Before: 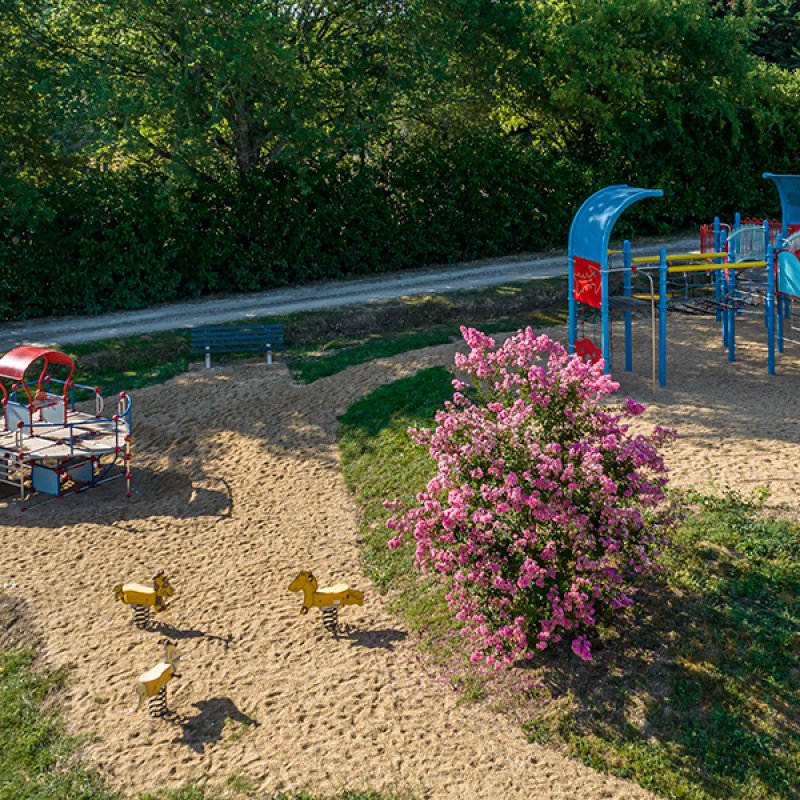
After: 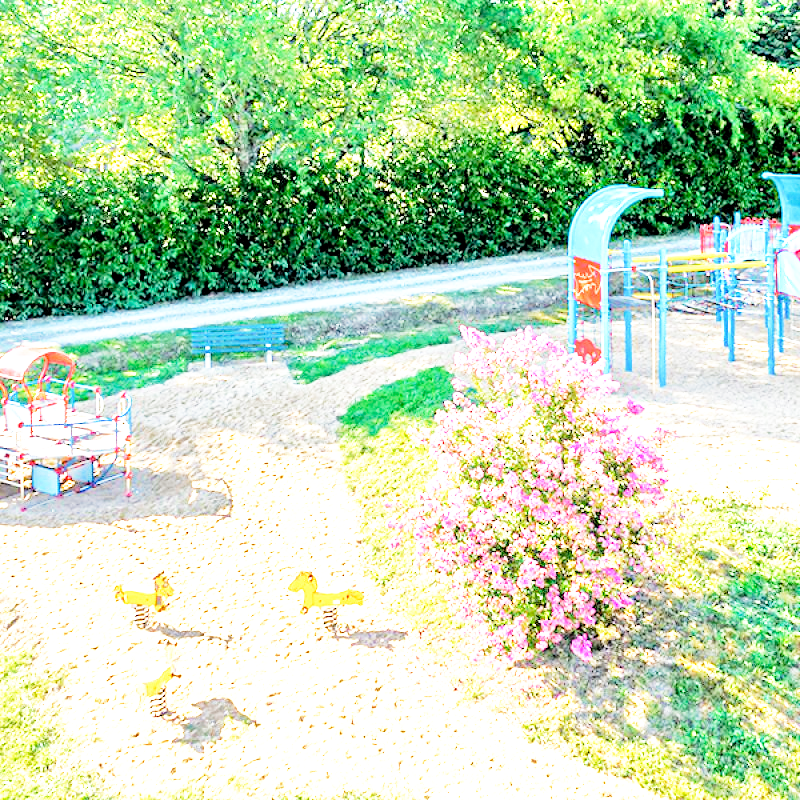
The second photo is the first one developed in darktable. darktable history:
exposure: black level correction 0, exposure 1.9 EV, compensate highlight preservation false
base curve: curves: ch0 [(0, 0) (0.012, 0.01) (0.073, 0.168) (0.31, 0.711) (0.645, 0.957) (1, 1)], preserve colors none
rgb levels: levels [[0.01, 0.419, 0.839], [0, 0.5, 1], [0, 0.5, 1]]
tone equalizer: -7 EV 0.15 EV, -6 EV 0.6 EV, -5 EV 1.15 EV, -4 EV 1.33 EV, -3 EV 1.15 EV, -2 EV 0.6 EV, -1 EV 0.15 EV, mask exposure compensation -0.5 EV
